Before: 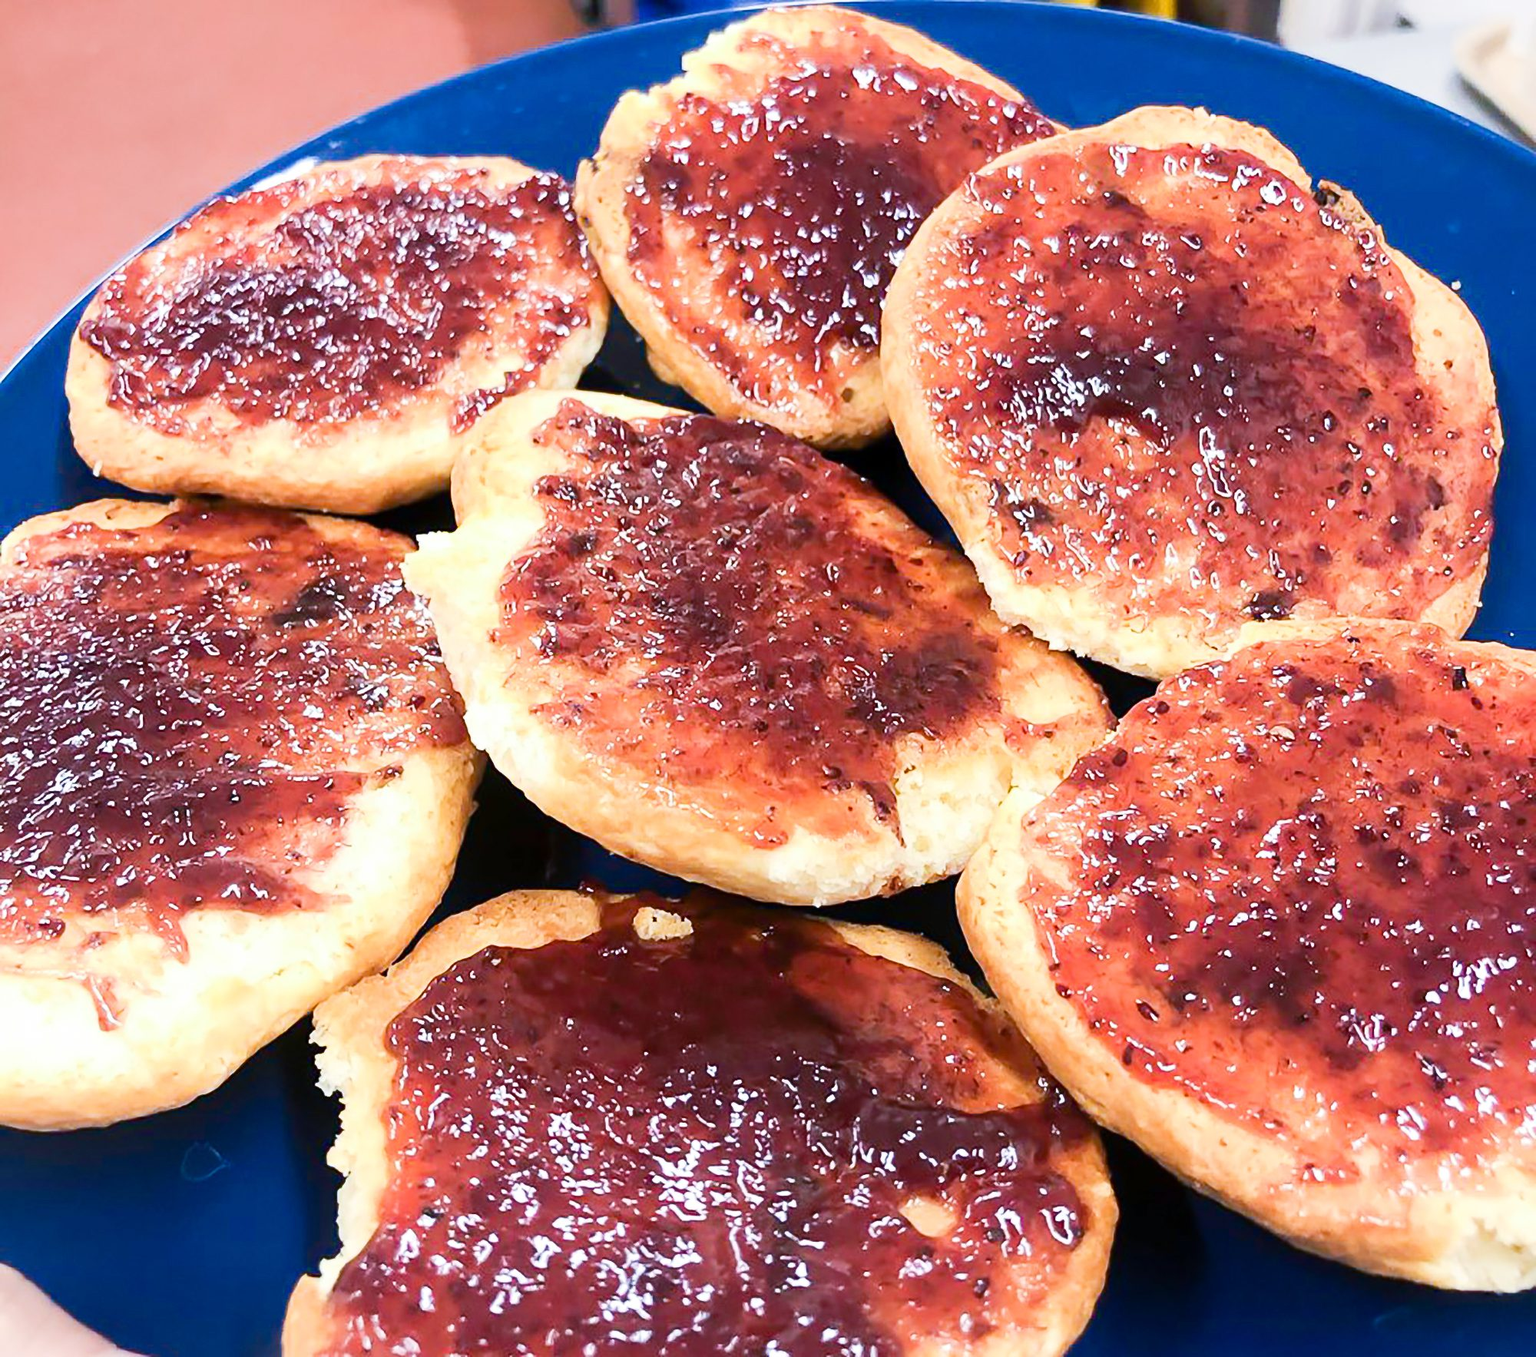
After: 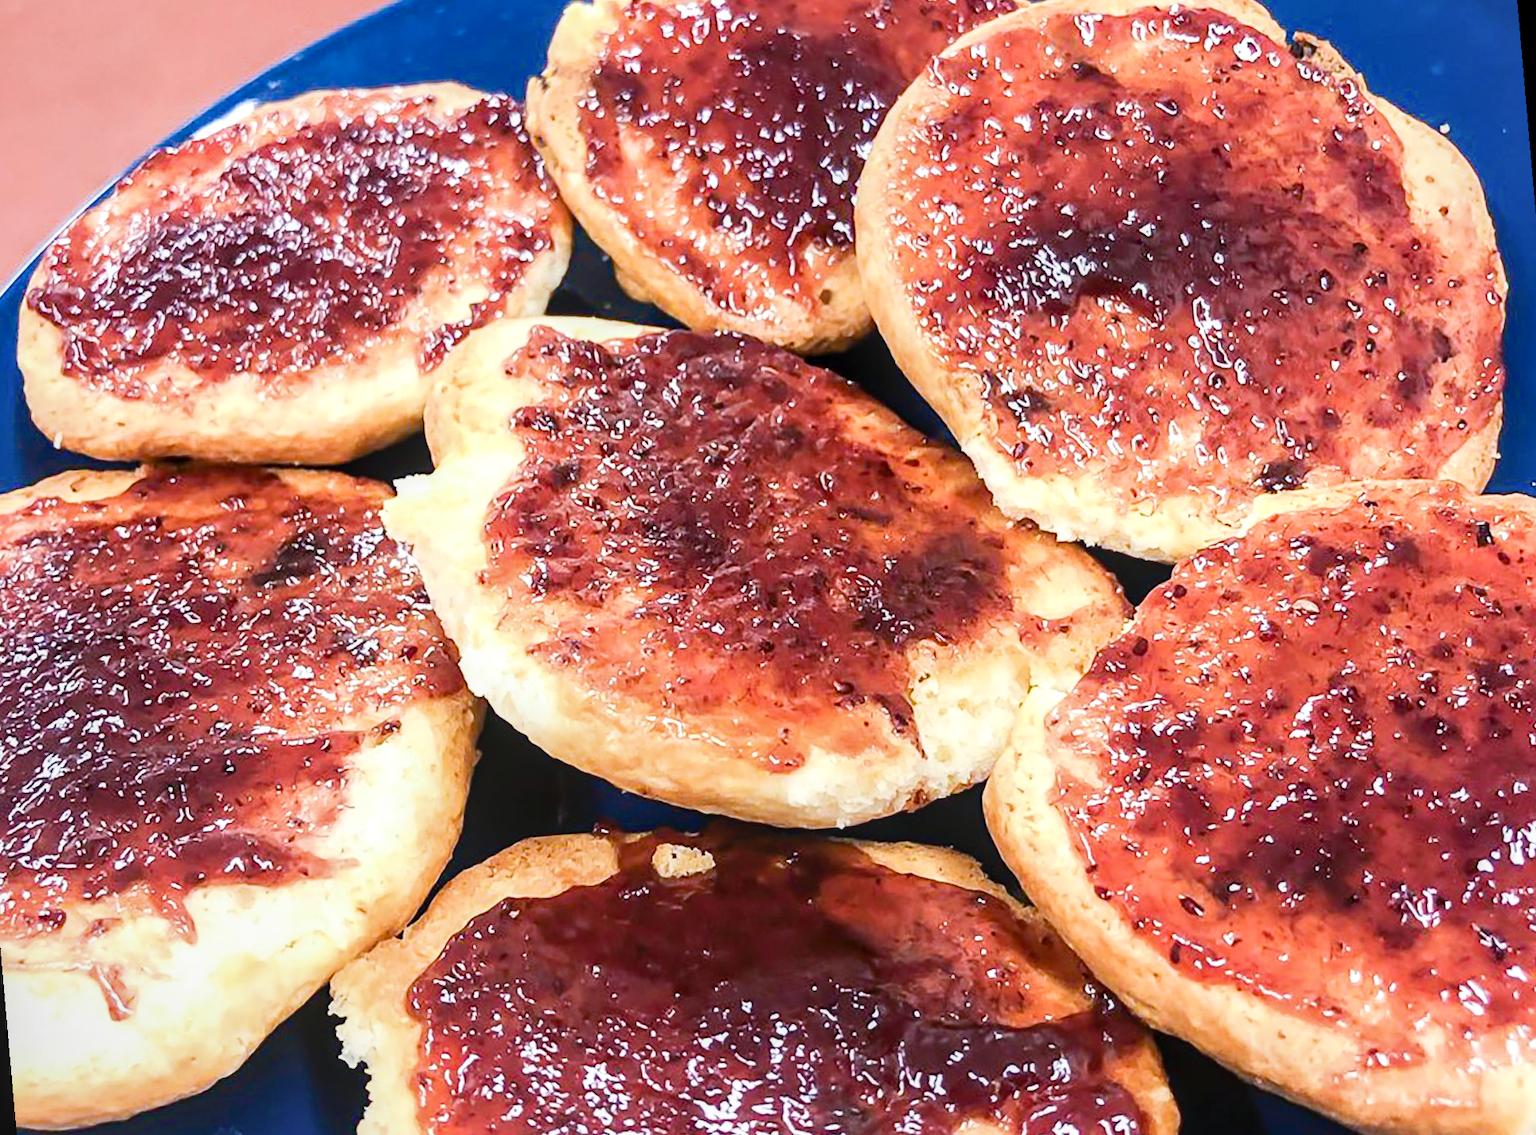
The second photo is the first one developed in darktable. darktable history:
local contrast: on, module defaults
crop: top 0.448%, right 0.264%, bottom 5.045%
rotate and perspective: rotation -5°, crop left 0.05, crop right 0.952, crop top 0.11, crop bottom 0.89
